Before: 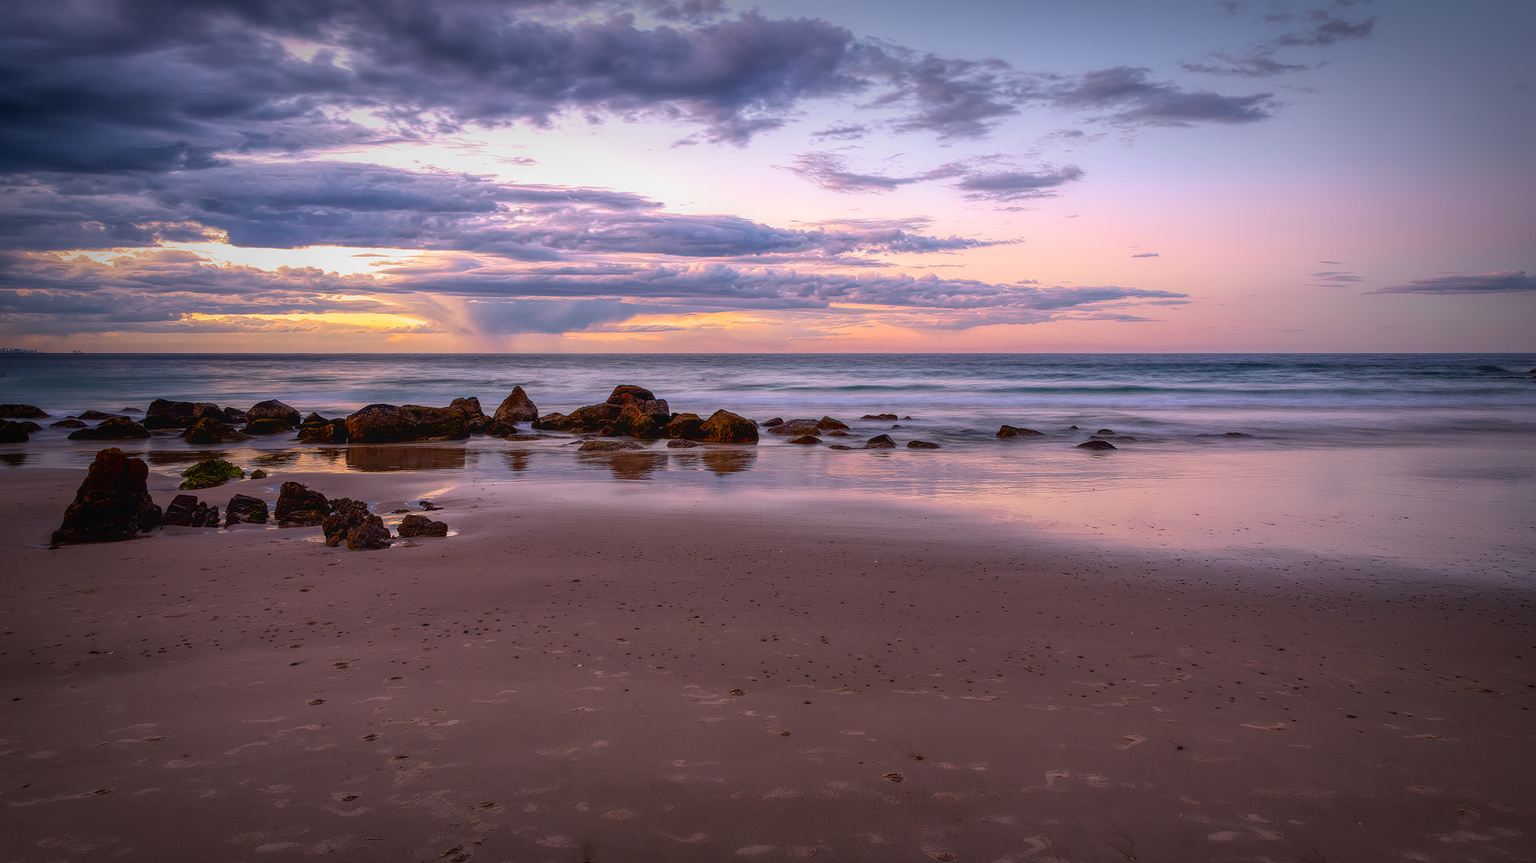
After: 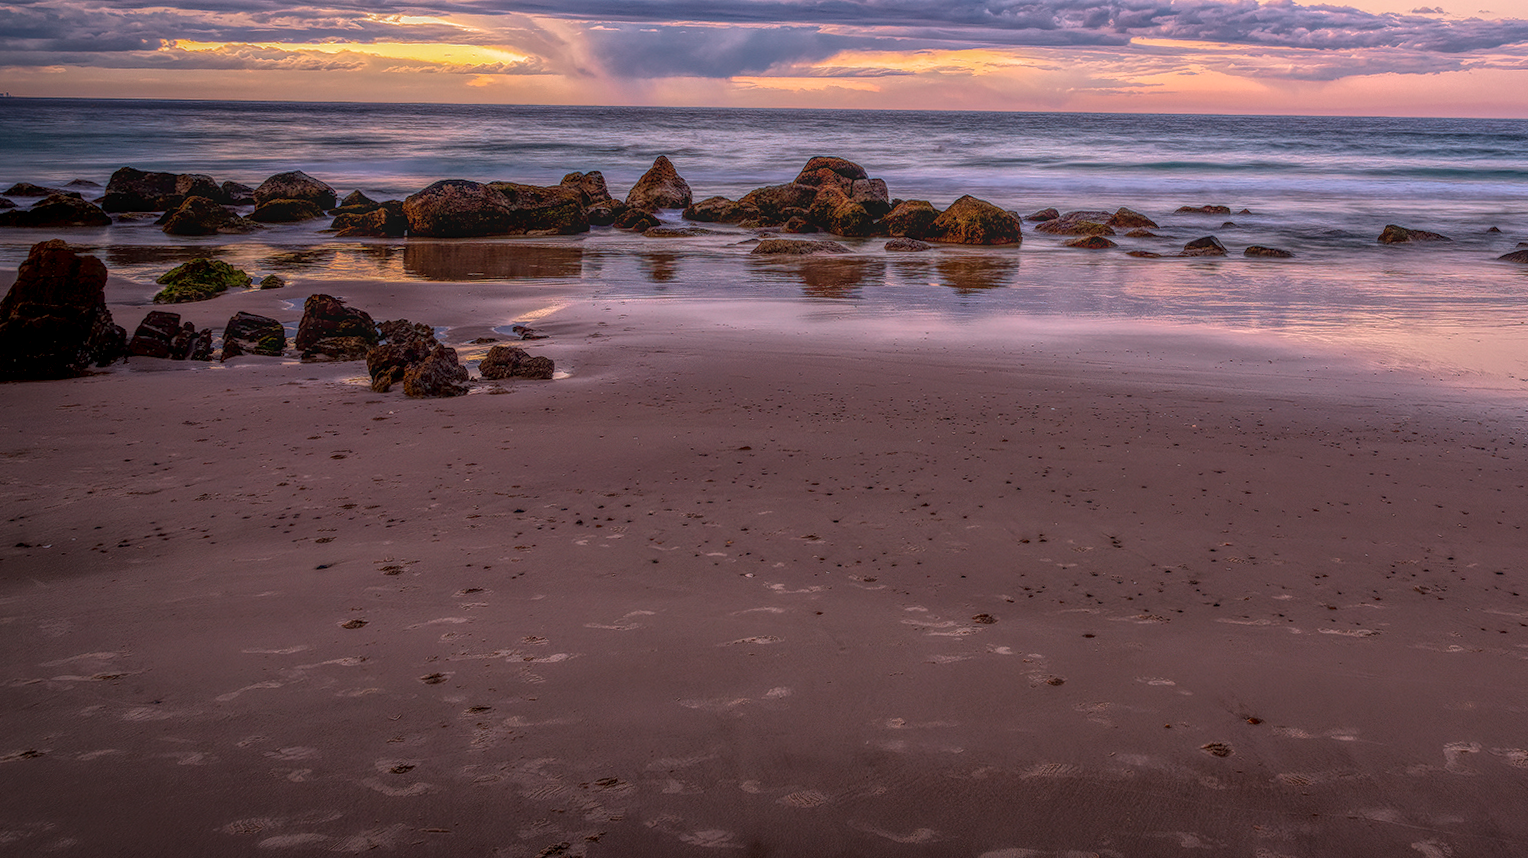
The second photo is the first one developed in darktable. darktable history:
crop and rotate: angle -0.82°, left 3.85%, top 31.828%, right 27.992%
local contrast: highlights 20%, shadows 30%, detail 200%, midtone range 0.2
